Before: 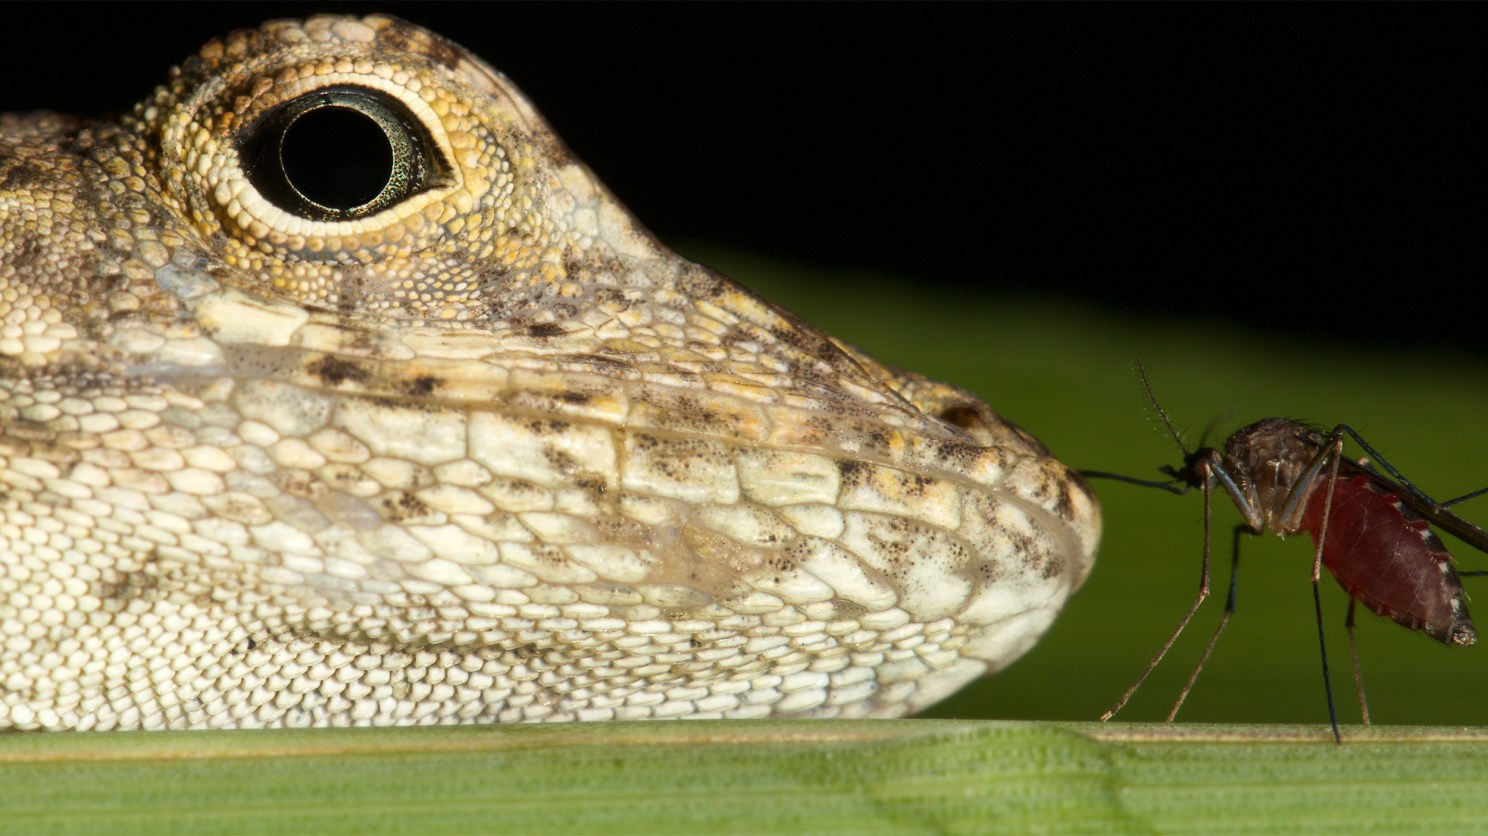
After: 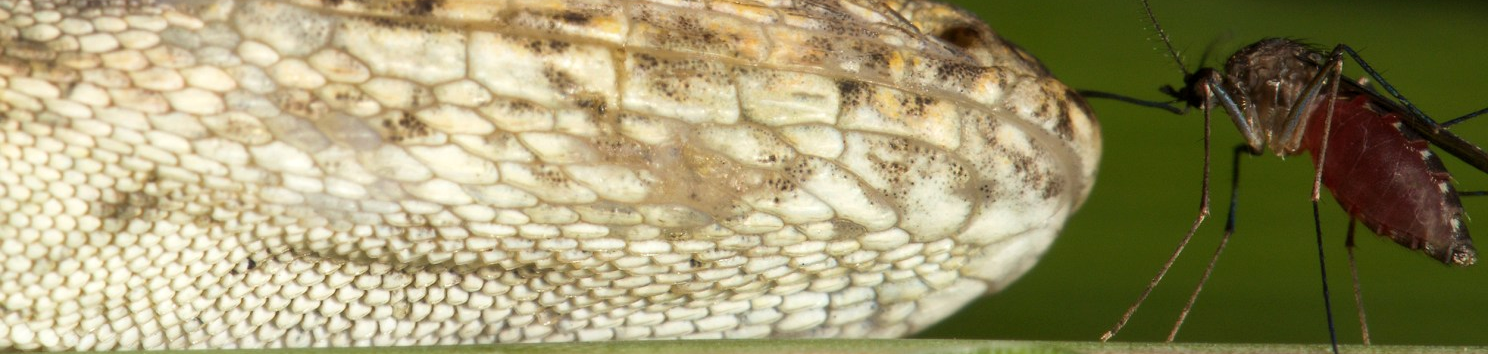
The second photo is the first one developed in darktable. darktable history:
levels: levels [0.016, 0.5, 0.996]
crop: top 45.457%, bottom 12.191%
